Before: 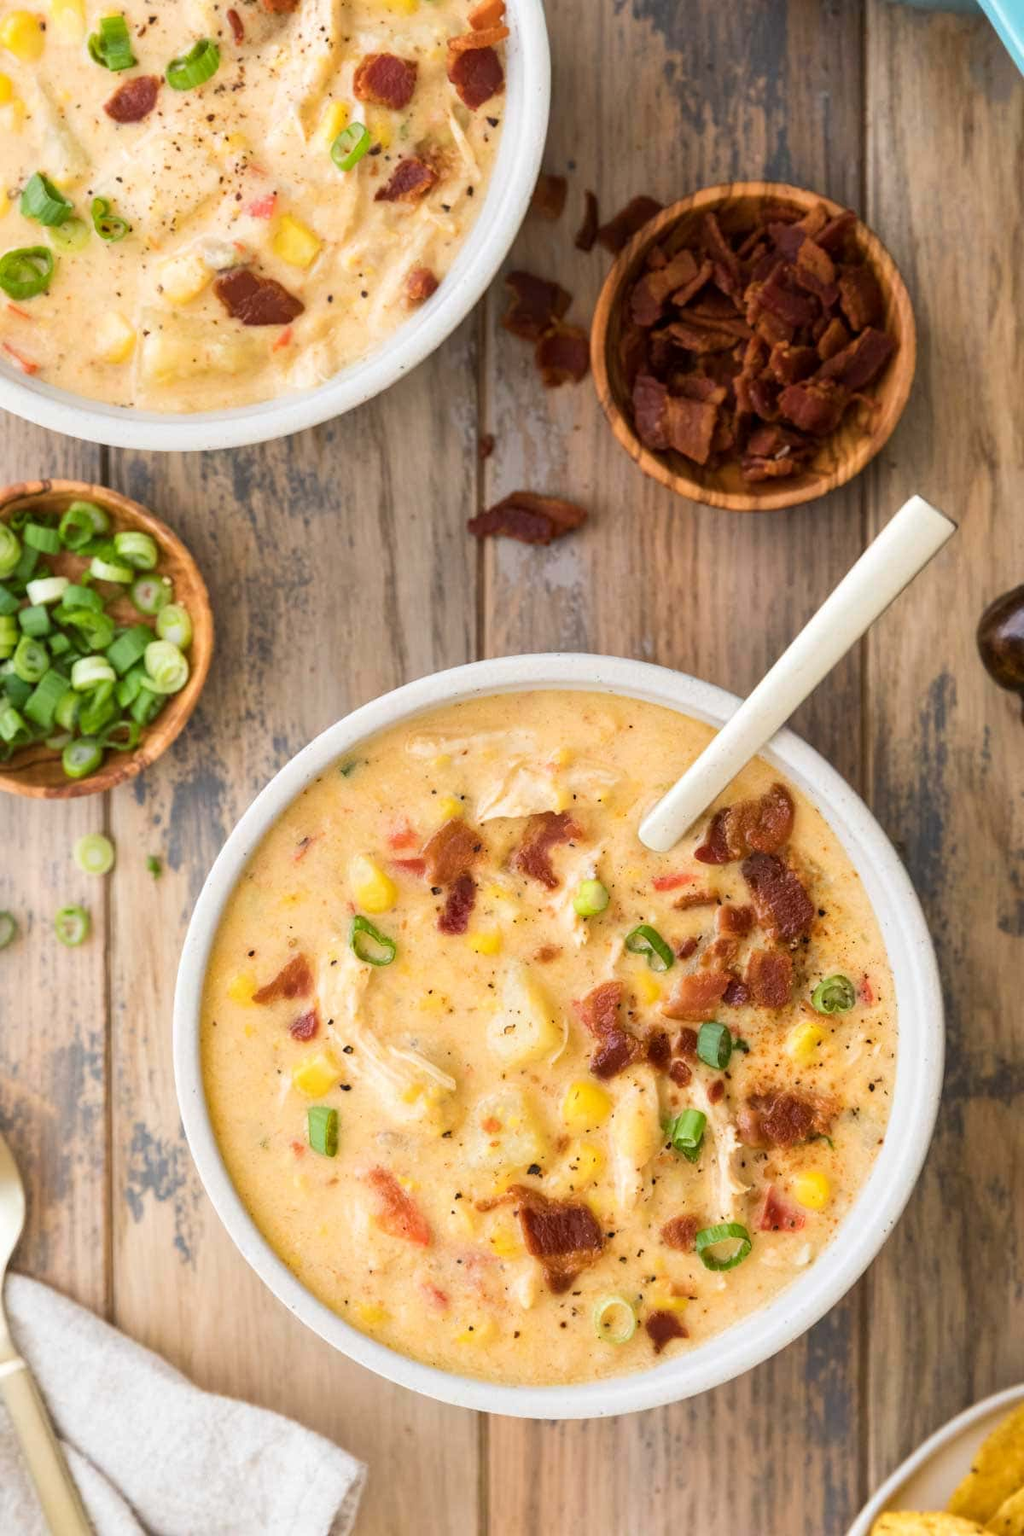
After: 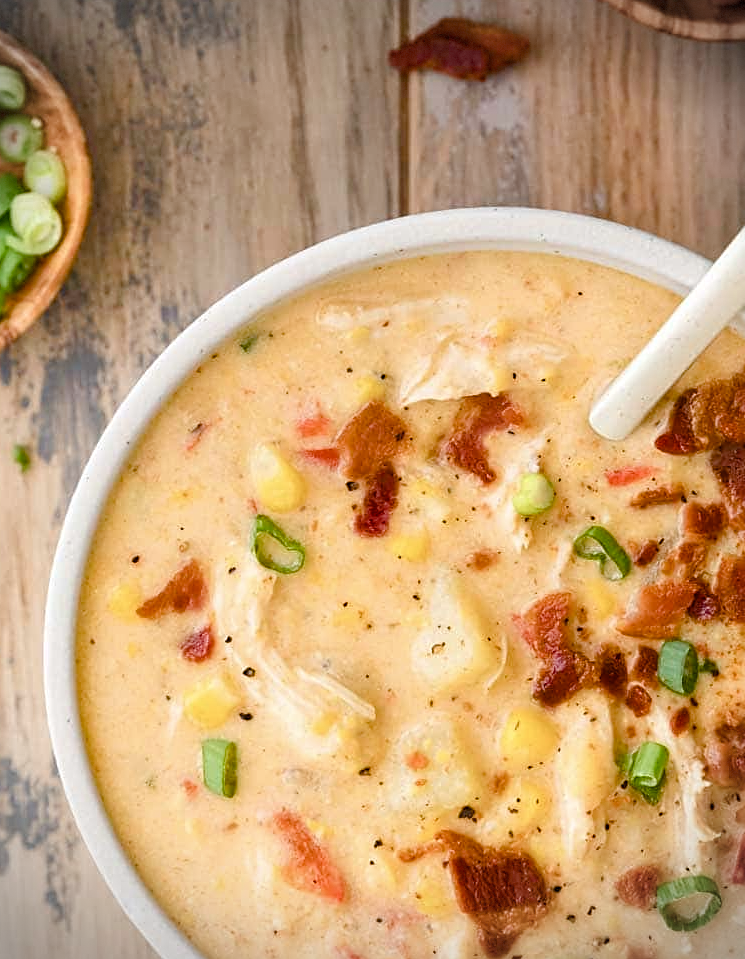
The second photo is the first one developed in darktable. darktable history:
color balance rgb: perceptual saturation grading › global saturation 25.017%, perceptual saturation grading › highlights -50.378%, perceptual saturation grading › shadows 30.291%, global vibrance 20%
crop: left 13.324%, top 31.004%, right 24.585%, bottom 15.692%
sharpen: on, module defaults
vignetting: dithering 8-bit output
